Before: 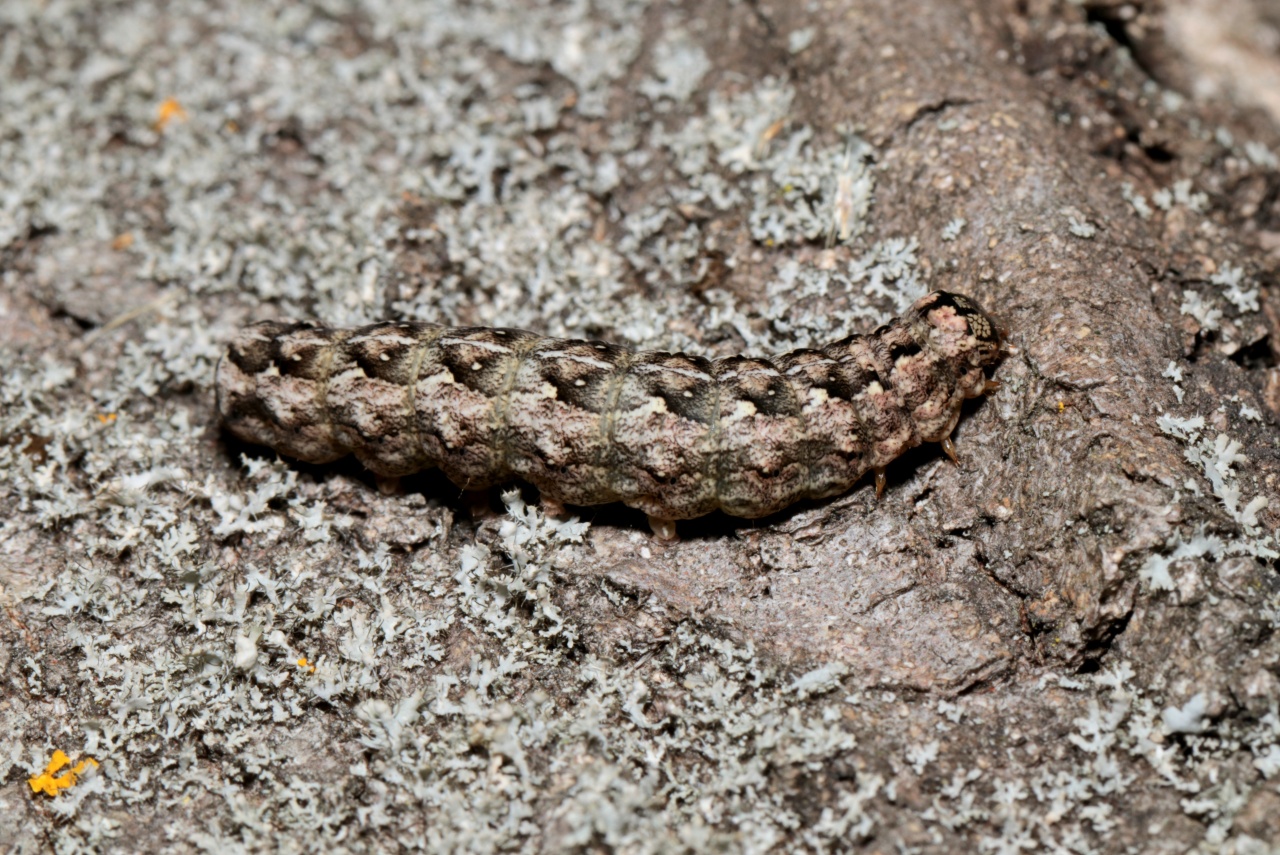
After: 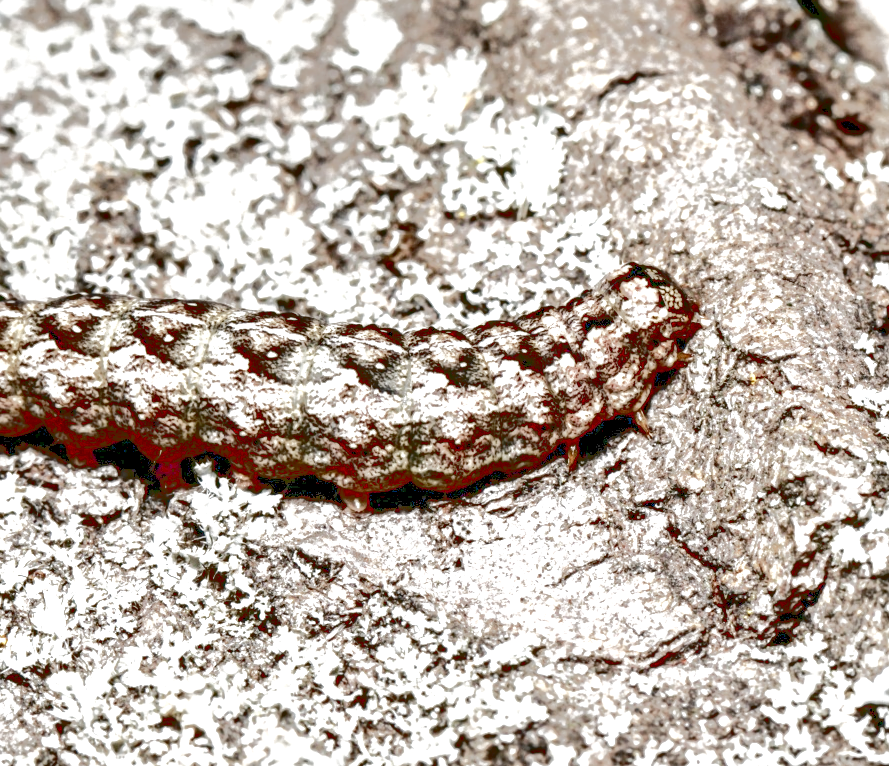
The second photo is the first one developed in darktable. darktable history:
exposure: exposure 0.401 EV, compensate highlight preservation false
crop and rotate: left 24.112%, top 3.354%, right 6.38%, bottom 6.956%
tone curve: curves: ch0 [(0, 0) (0.003, 0.43) (0.011, 0.433) (0.025, 0.434) (0.044, 0.436) (0.069, 0.439) (0.1, 0.442) (0.136, 0.446) (0.177, 0.449) (0.224, 0.454) (0.277, 0.462) (0.335, 0.488) (0.399, 0.524) (0.468, 0.566) (0.543, 0.615) (0.623, 0.666) (0.709, 0.718) (0.801, 0.761) (0.898, 0.801) (1, 1)], color space Lab, linked channels, preserve colors none
contrast brightness saturation: contrast 0.096, saturation -0.303
base curve: curves: ch0 [(0, 0) (0.012, 0.01) (0.073, 0.168) (0.31, 0.711) (0.645, 0.957) (1, 1)], preserve colors none
local contrast: shadows 182%, detail 223%
levels: mode automatic
